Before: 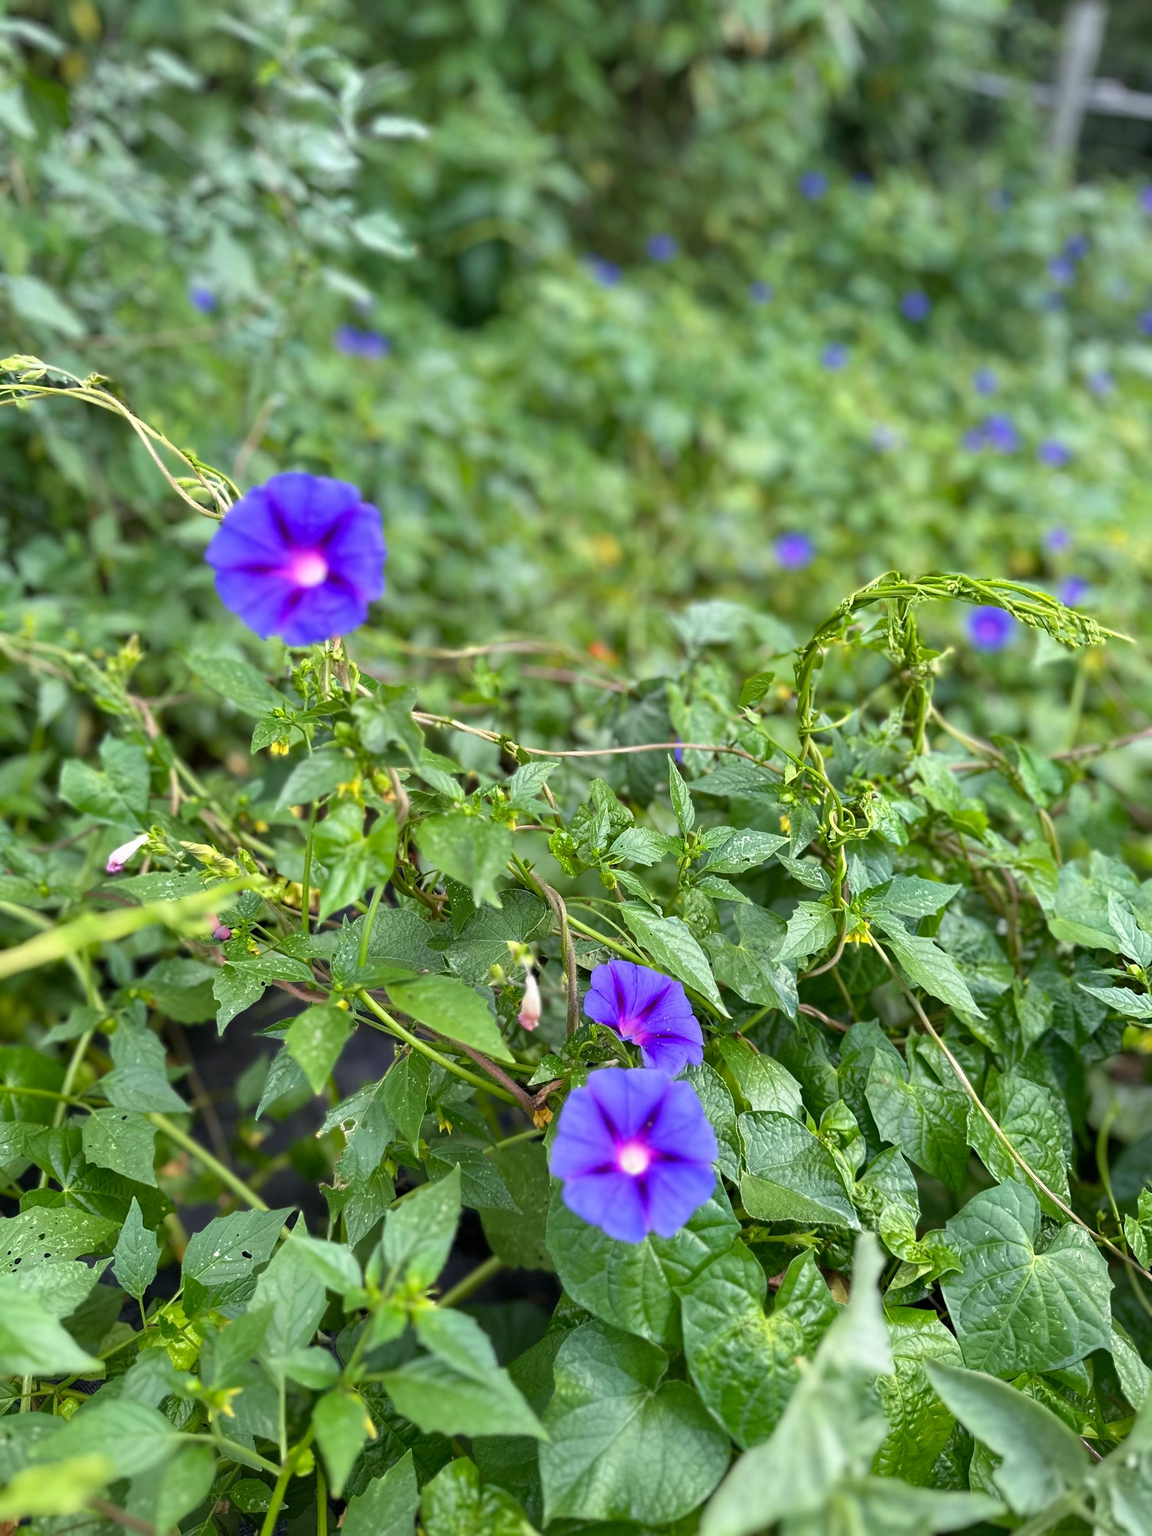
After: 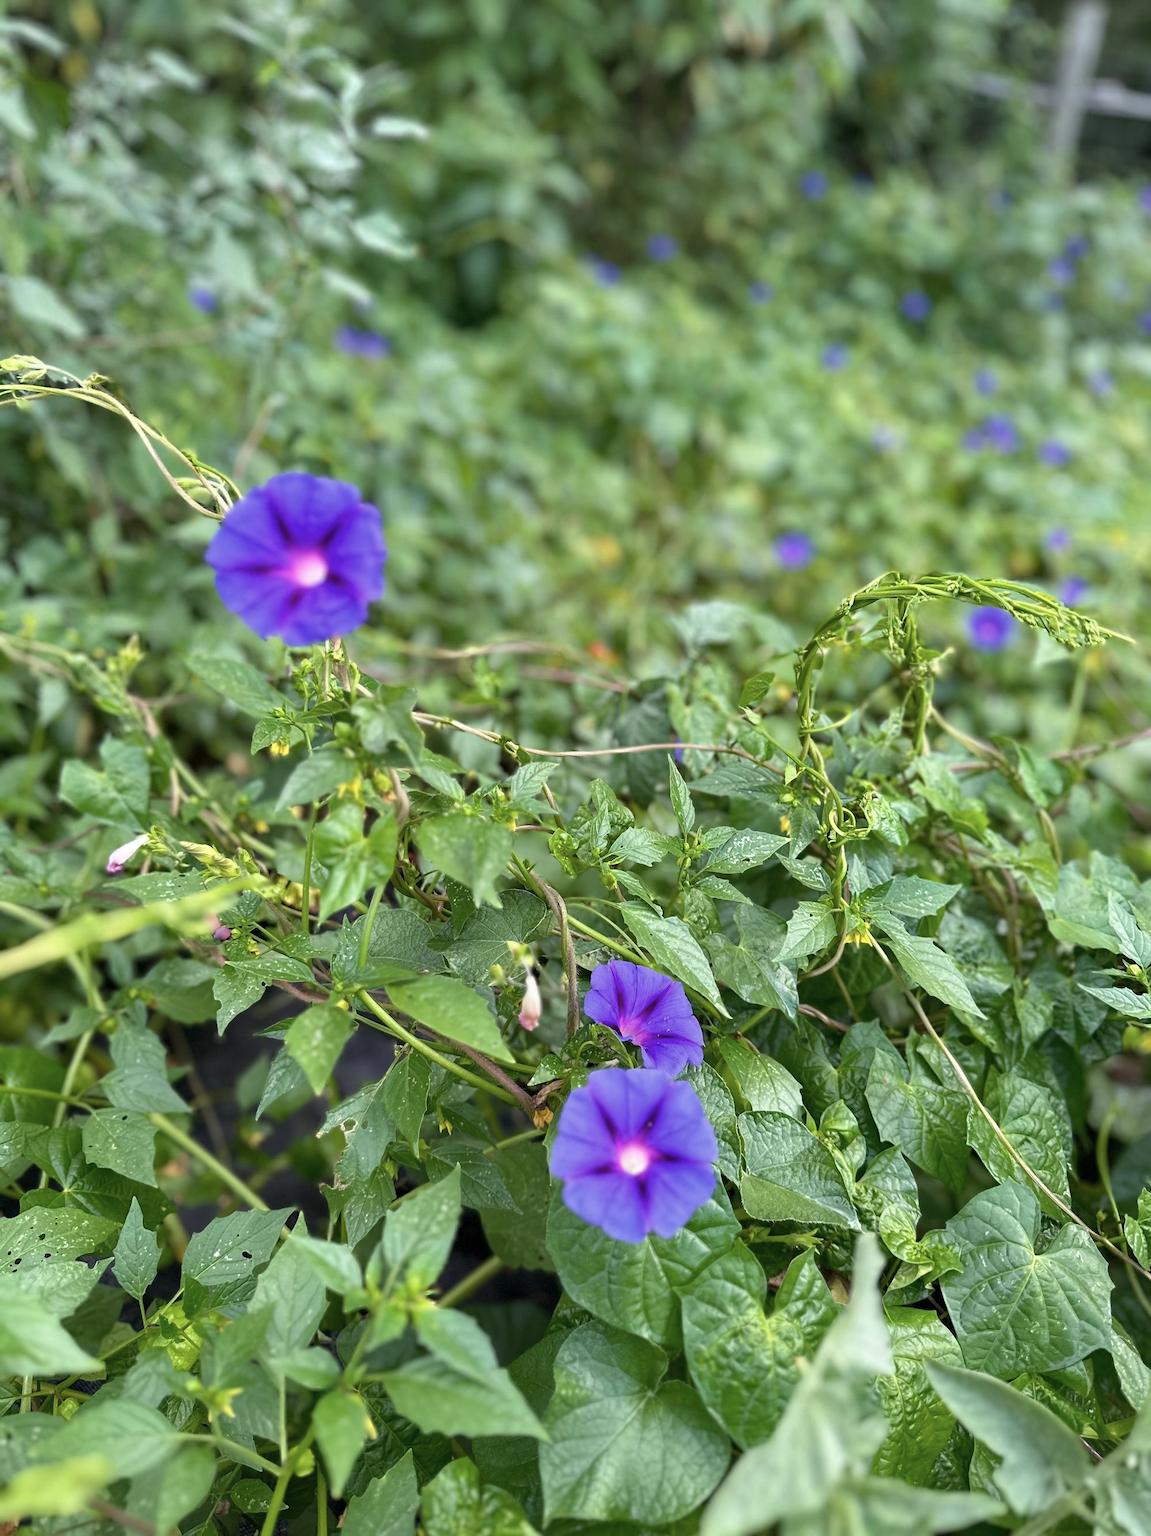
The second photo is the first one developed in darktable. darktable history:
contrast brightness saturation: saturation -0.158
